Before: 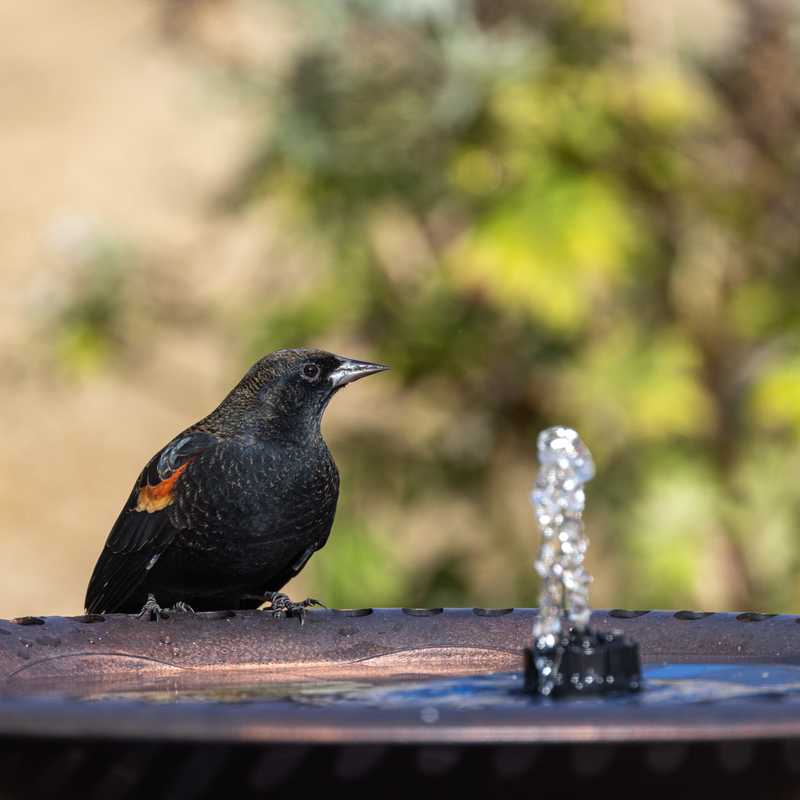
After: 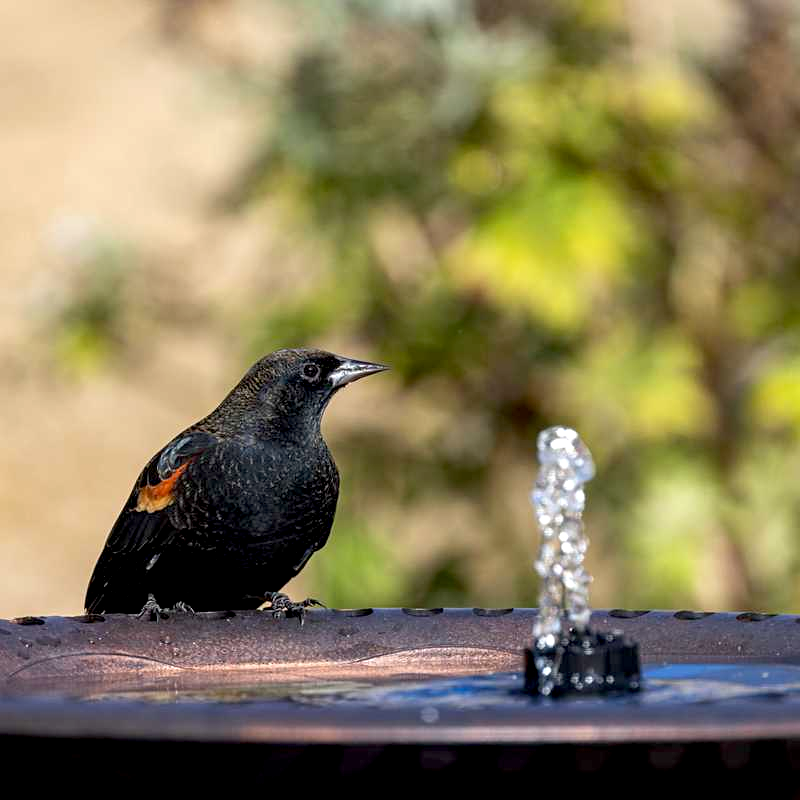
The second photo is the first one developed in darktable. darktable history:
sharpen: amount 0.215
exposure: black level correction 0.009, exposure 0.116 EV, compensate highlight preservation false
